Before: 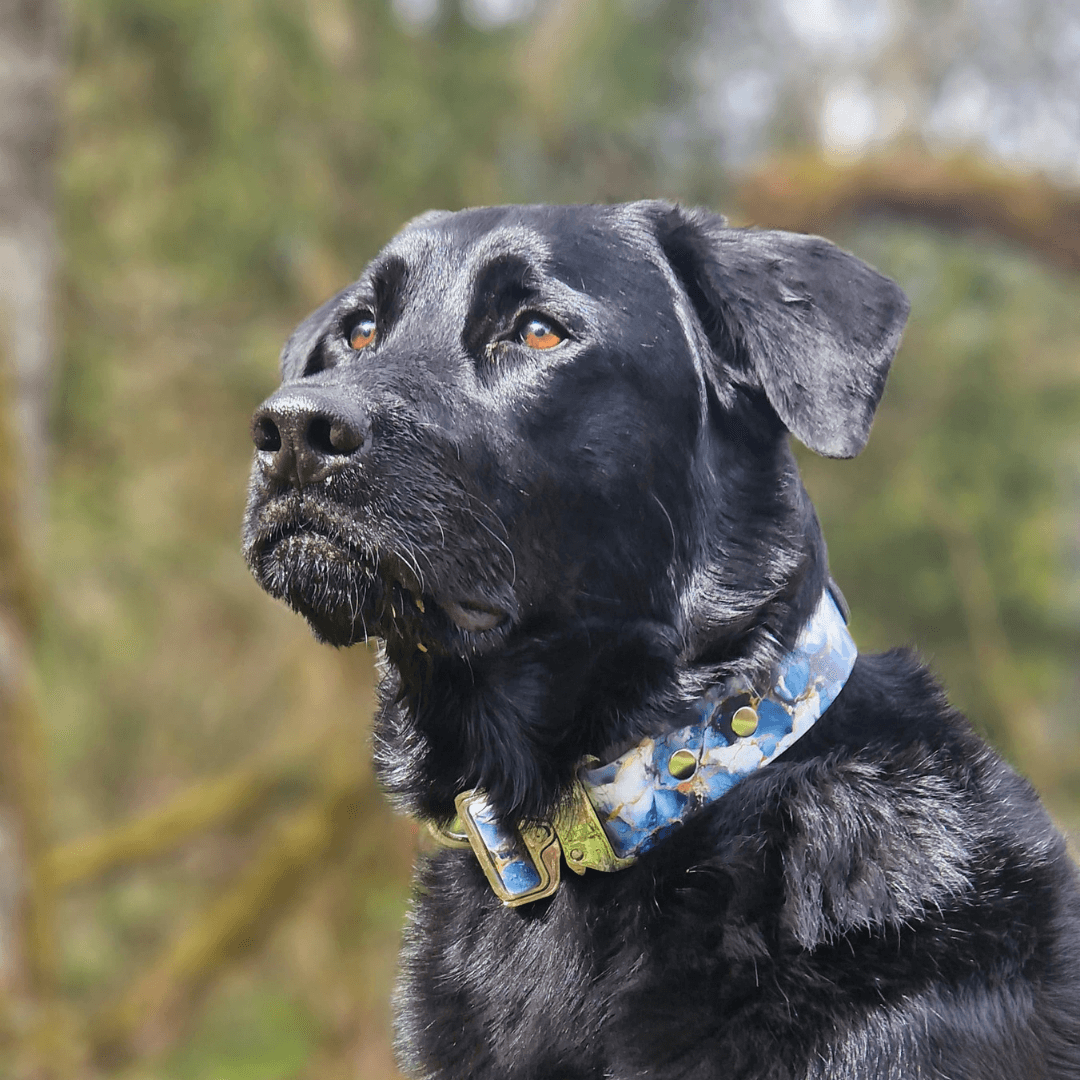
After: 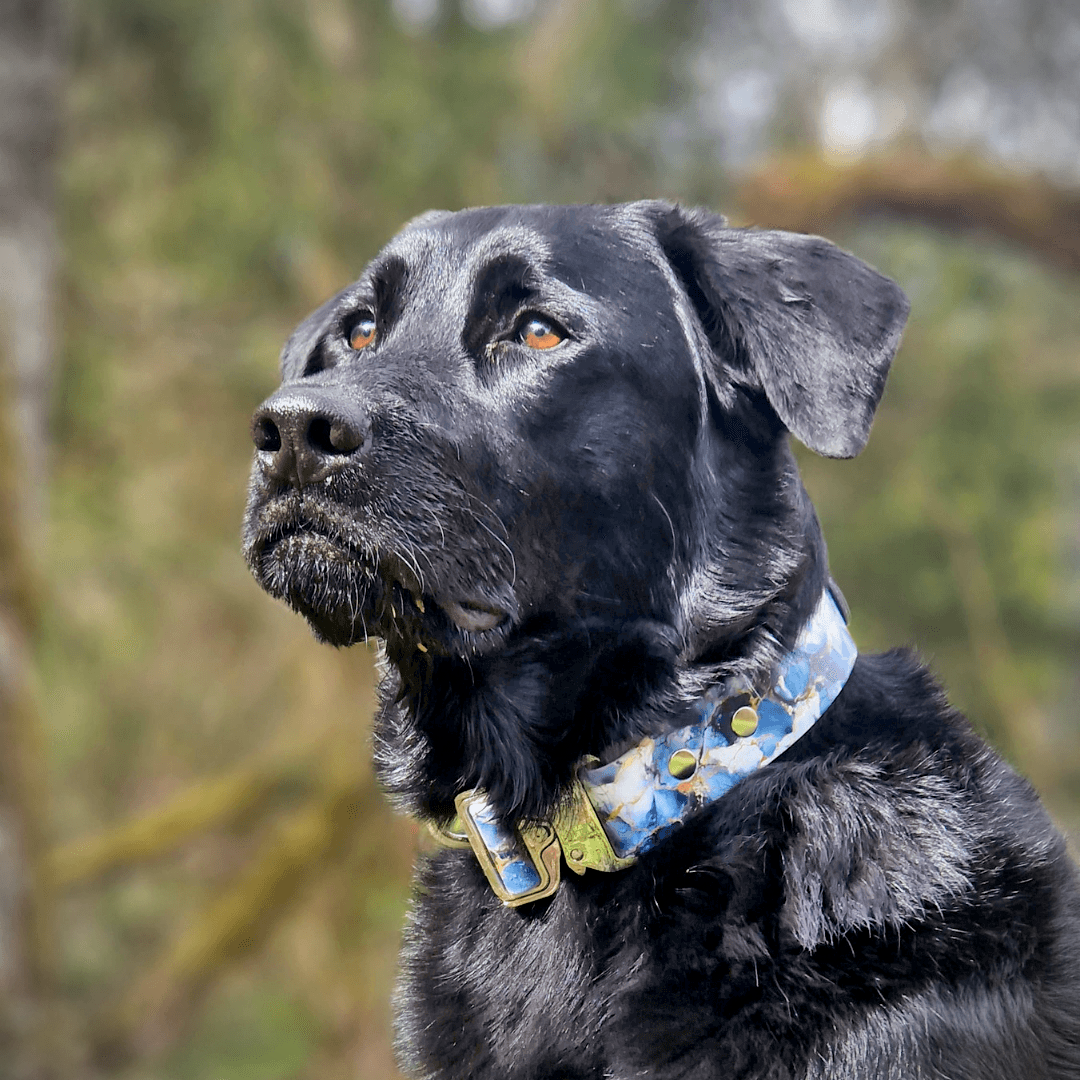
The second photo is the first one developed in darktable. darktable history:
shadows and highlights: soften with gaussian
exposure: black level correction 0.009, exposure 0.014 EV, compensate highlight preservation false
vignetting: fall-off start 91.19%
